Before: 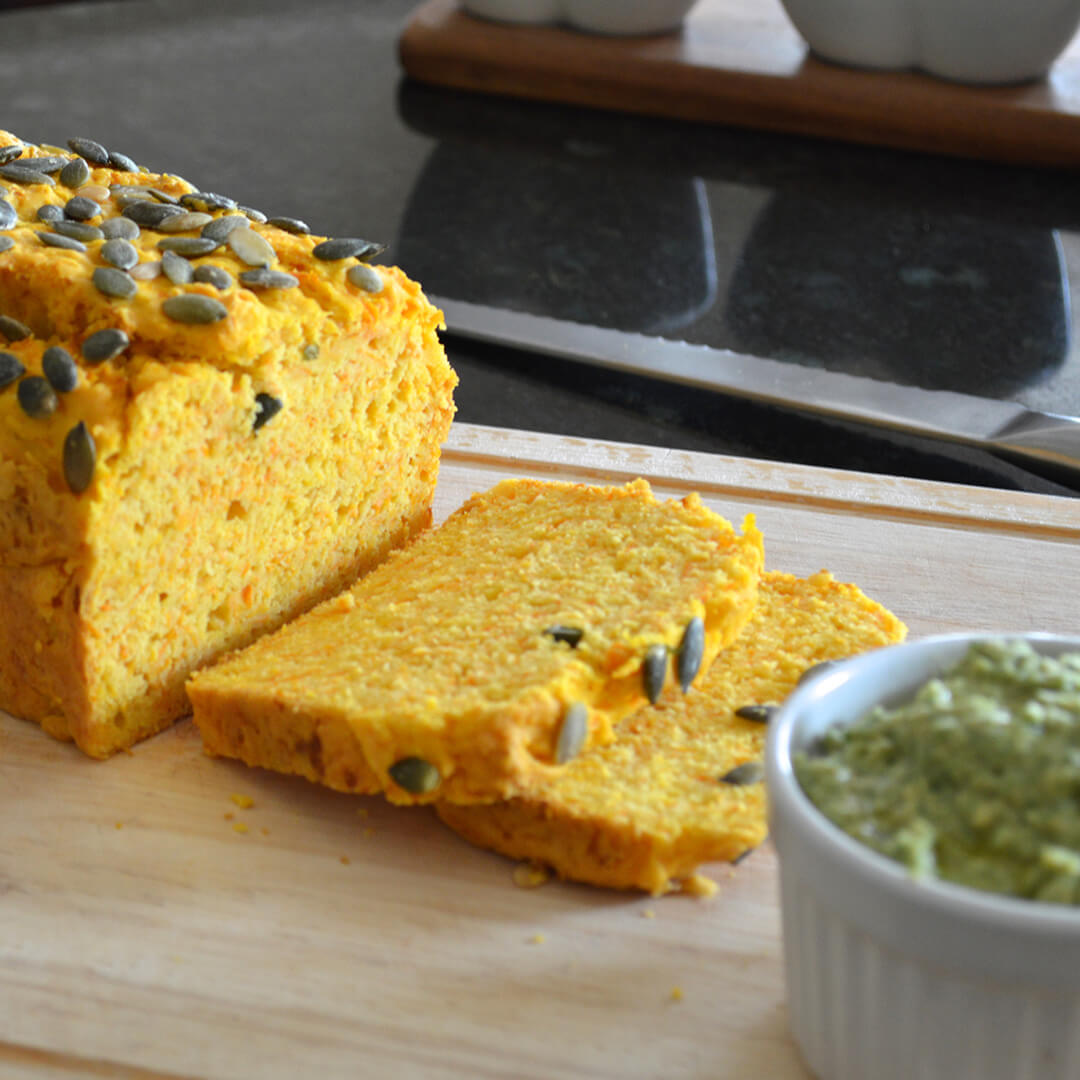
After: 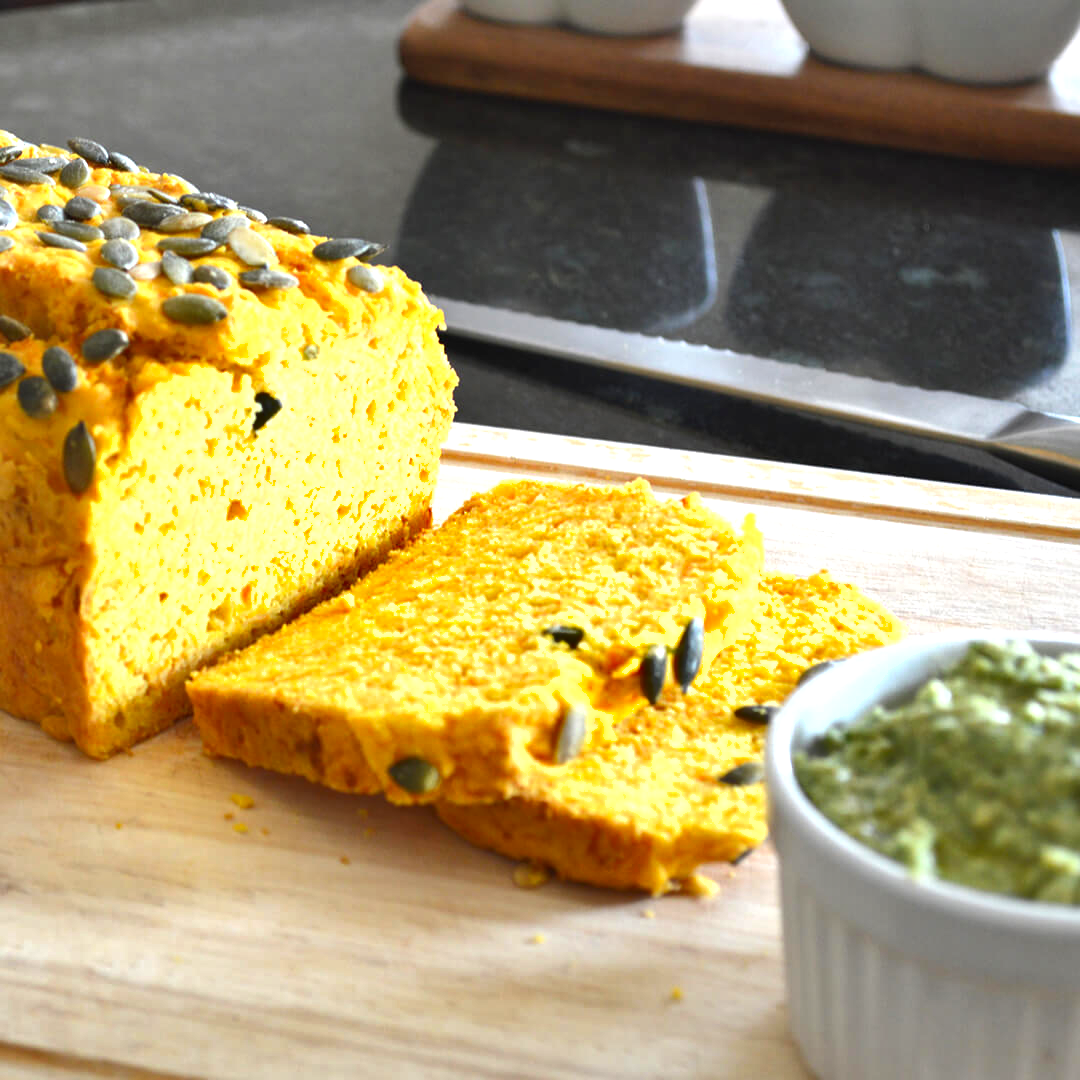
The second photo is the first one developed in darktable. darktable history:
exposure: black level correction 0, exposure 0.9 EV, compensate highlight preservation false
shadows and highlights: soften with gaussian
